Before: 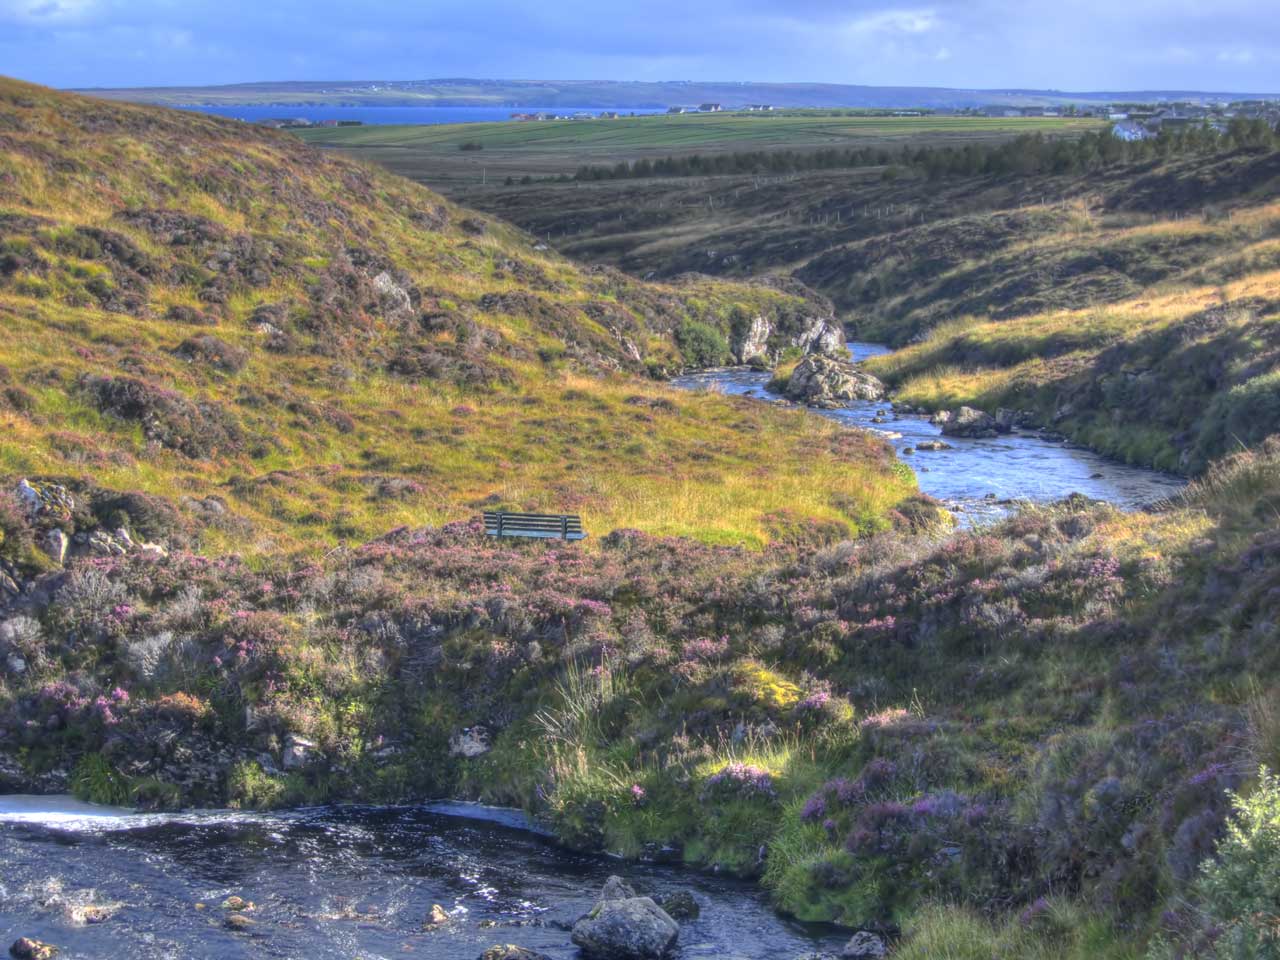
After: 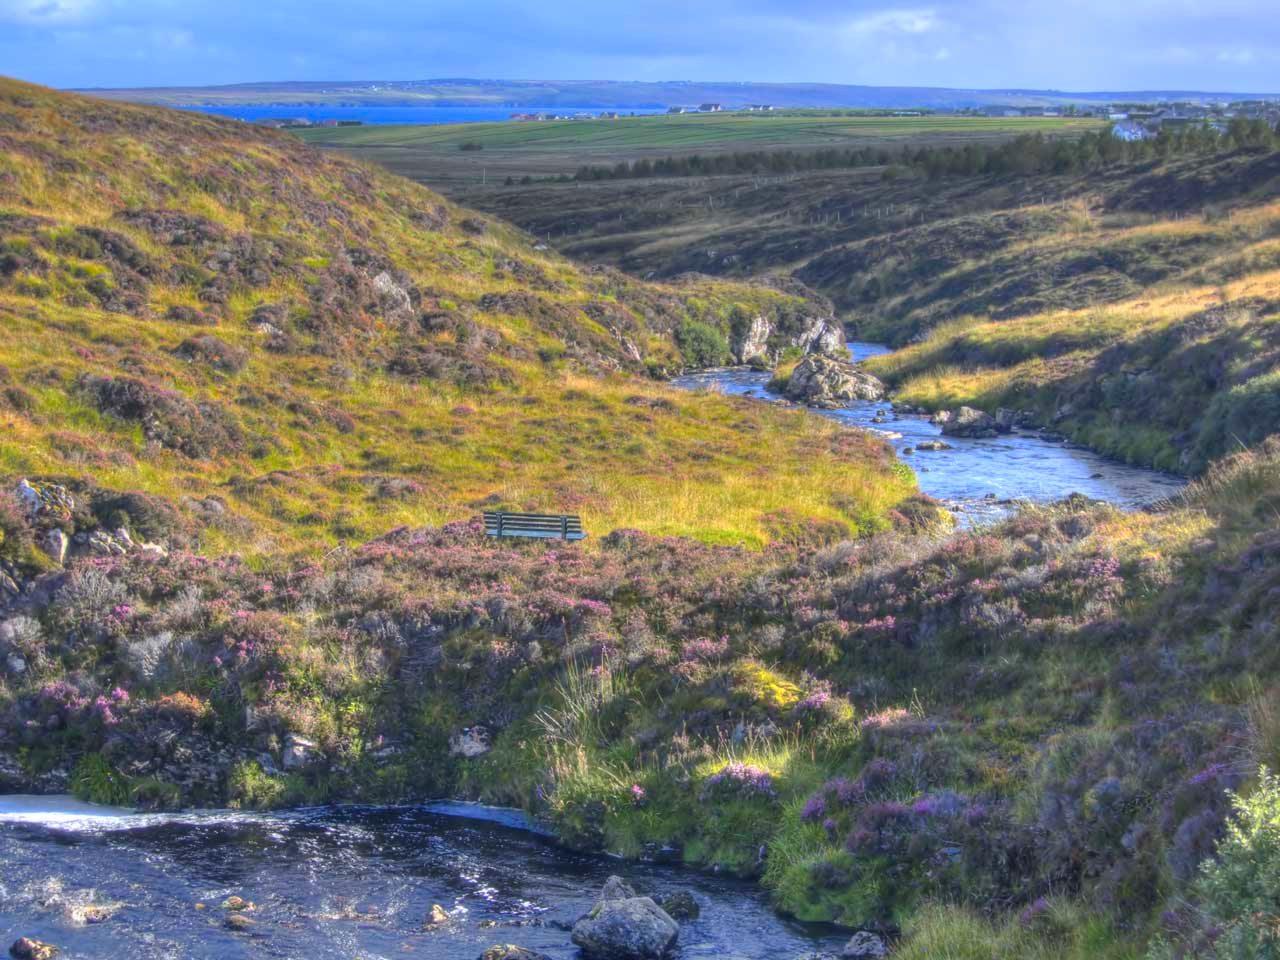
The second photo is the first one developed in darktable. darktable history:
color balance rgb: linear chroma grading › global chroma 22.528%, perceptual saturation grading › global saturation -2.448%, perceptual saturation grading › highlights -7.908%, perceptual saturation grading › mid-tones 8.237%, perceptual saturation grading › shadows 4.491%, perceptual brilliance grading › global brilliance 2.574%, perceptual brilliance grading › highlights -2.887%, perceptual brilliance grading › shadows 3.117%
